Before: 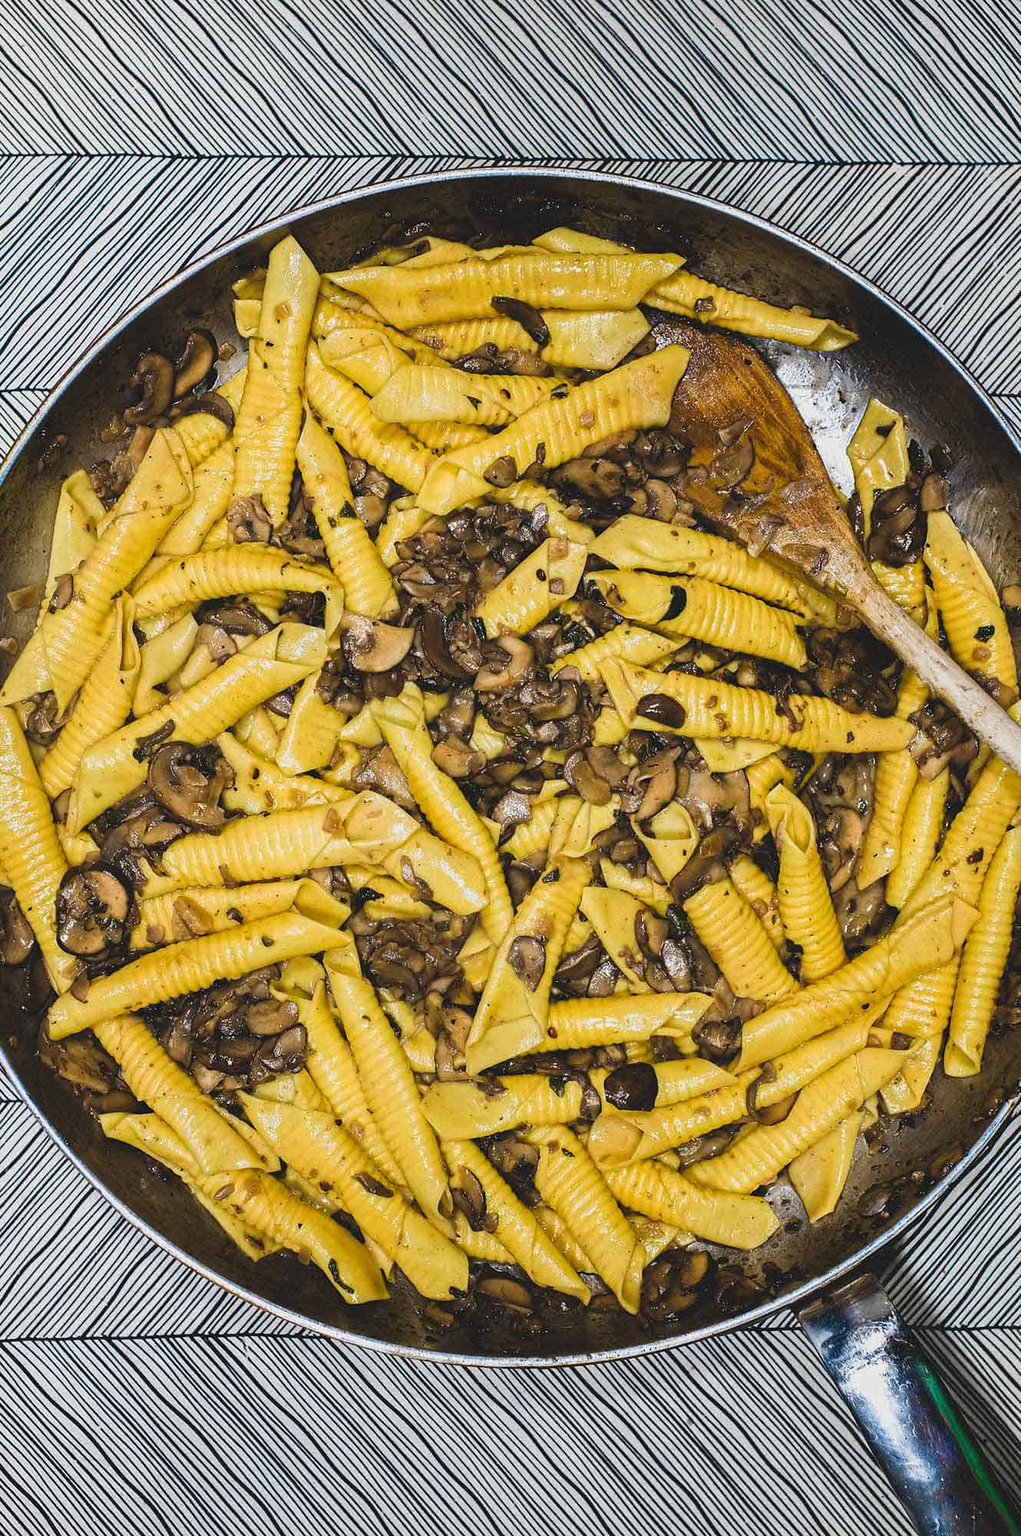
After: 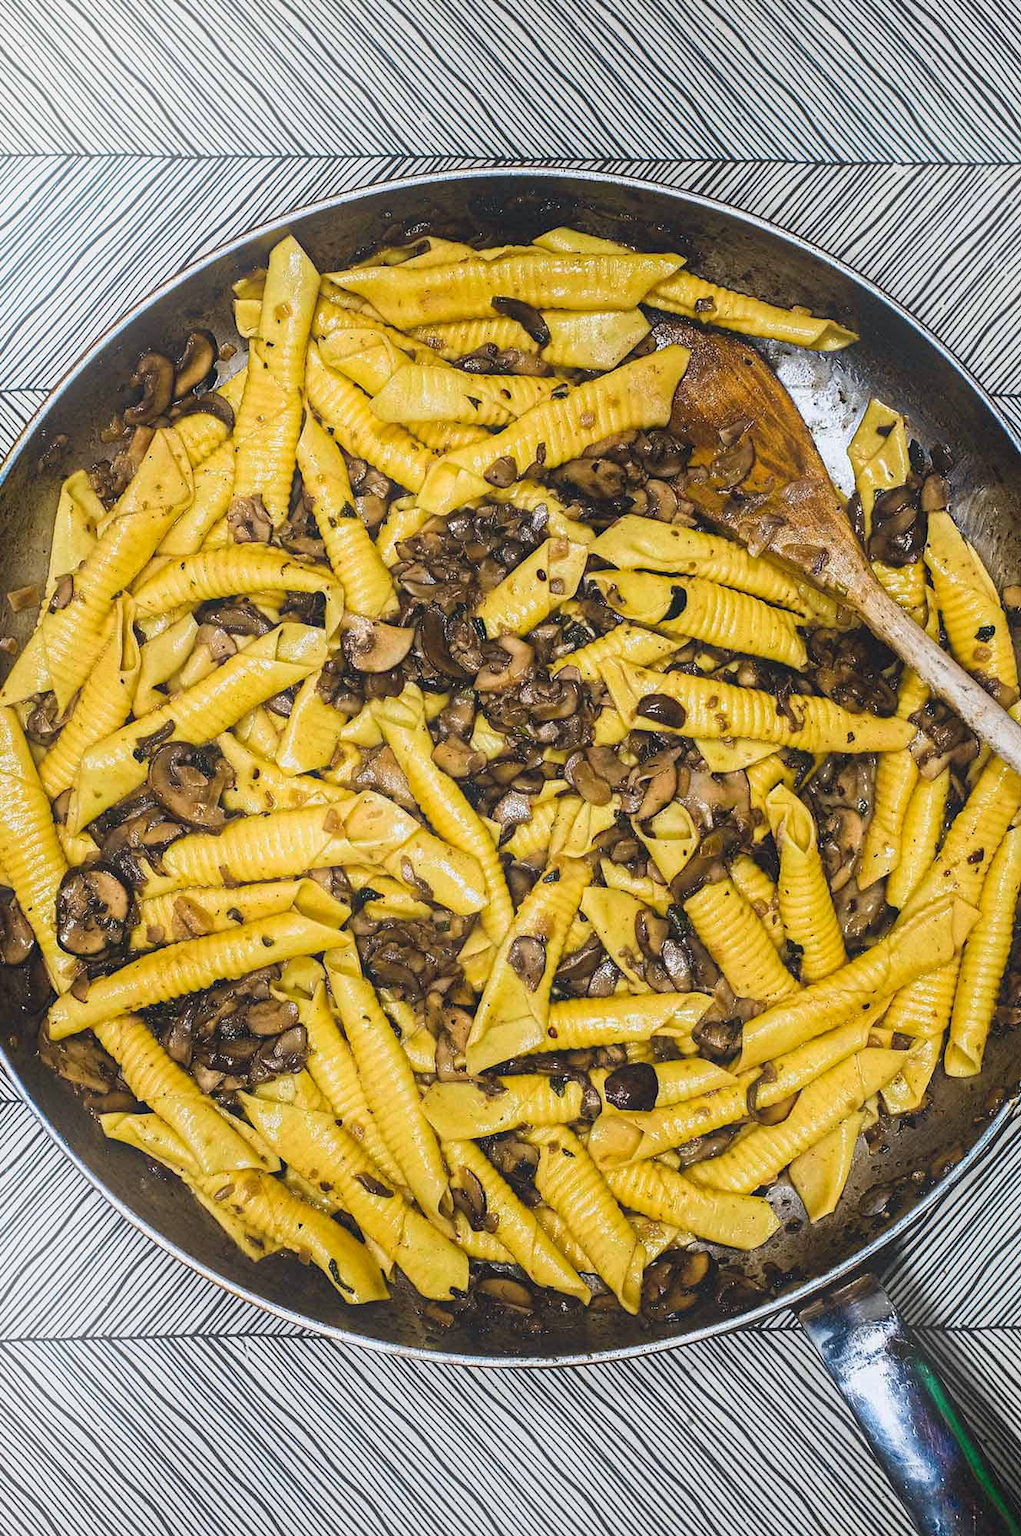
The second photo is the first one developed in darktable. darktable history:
white balance: red 1, blue 1
bloom: size 16%, threshold 98%, strength 20%
haze removal: compatibility mode true, adaptive false
